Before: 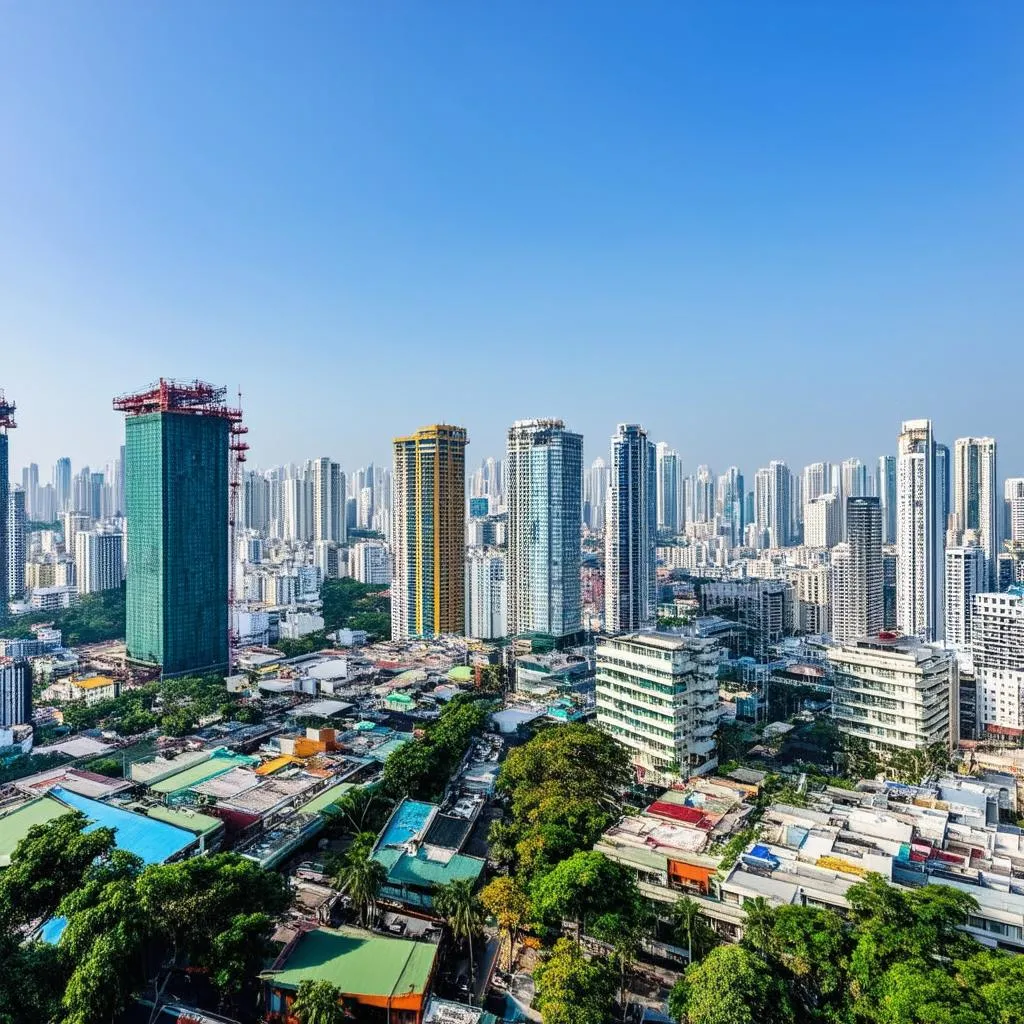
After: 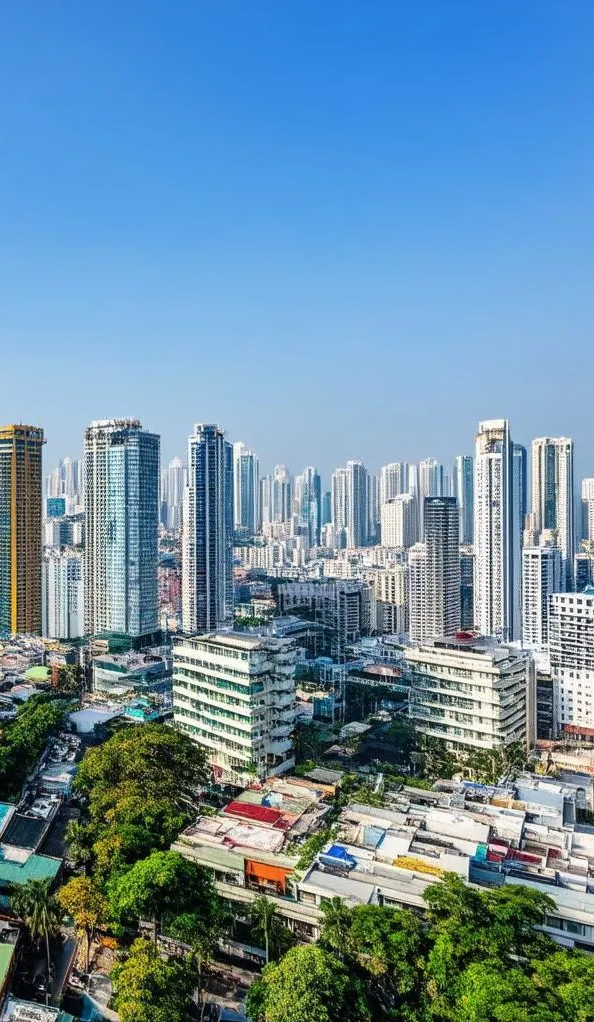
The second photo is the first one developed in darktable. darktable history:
crop: left 41.335%
